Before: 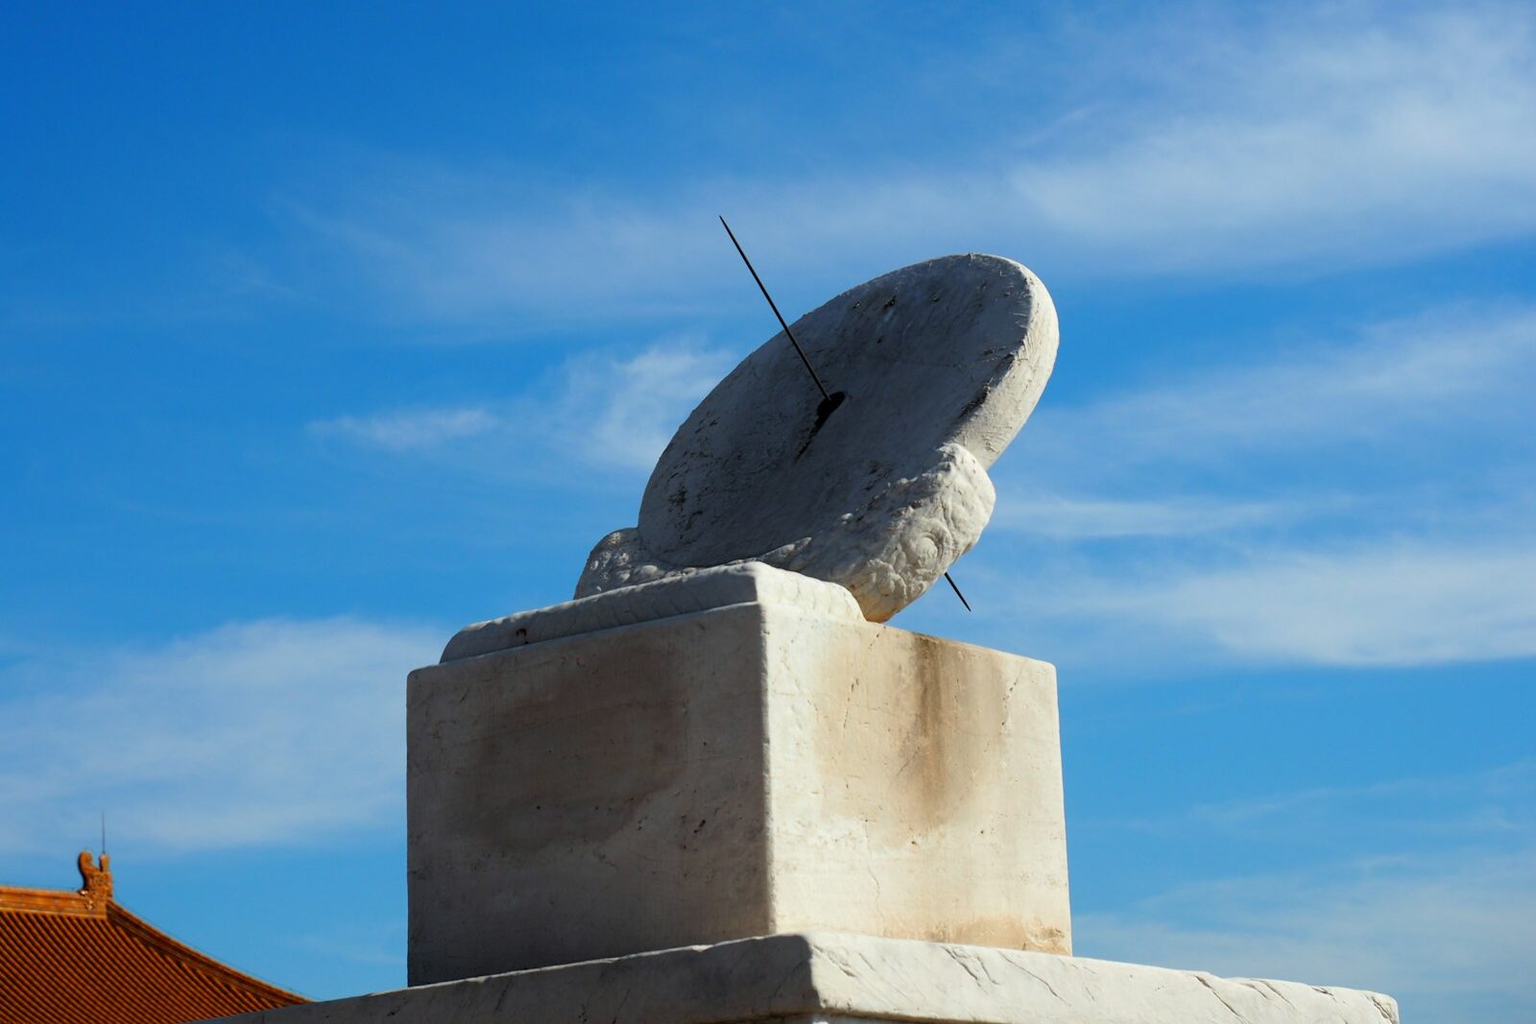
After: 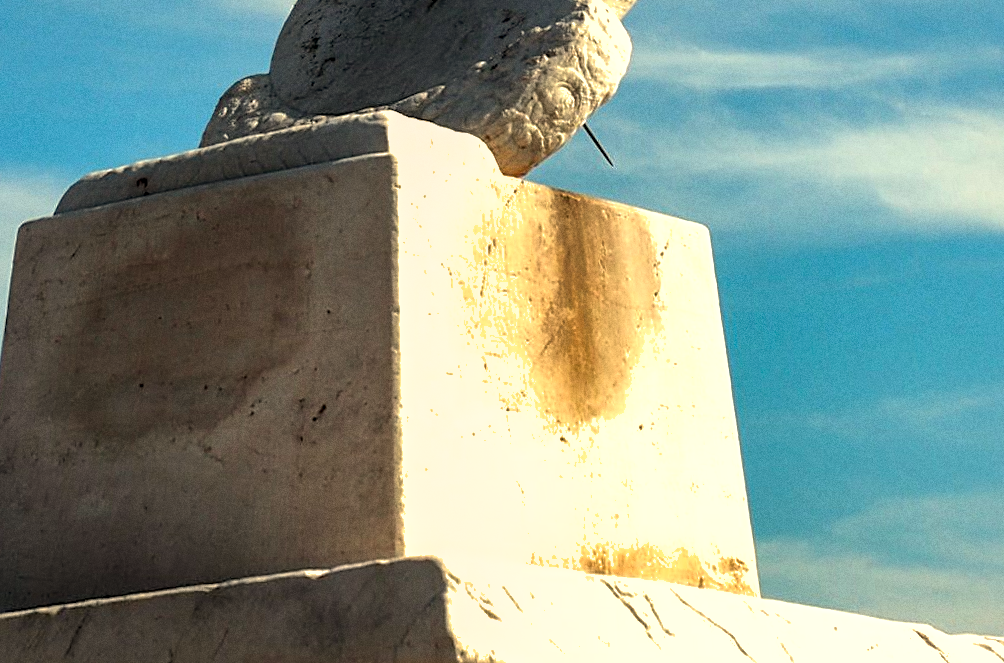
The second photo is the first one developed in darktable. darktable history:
sharpen: on, module defaults
crop and rotate: left 17.299%, top 35.115%, right 7.015%, bottom 1.024%
white balance: red 1.123, blue 0.83
tone equalizer: -8 EV -0.75 EV, -7 EV -0.7 EV, -6 EV -0.6 EV, -5 EV -0.4 EV, -3 EV 0.4 EV, -2 EV 0.6 EV, -1 EV 0.7 EV, +0 EV 0.75 EV, edges refinement/feathering 500, mask exposure compensation -1.57 EV, preserve details no
rotate and perspective: rotation 0.72°, lens shift (vertical) -0.352, lens shift (horizontal) -0.051, crop left 0.152, crop right 0.859, crop top 0.019, crop bottom 0.964
grain: coarseness 0.47 ISO
shadows and highlights: on, module defaults
local contrast: detail 130%
